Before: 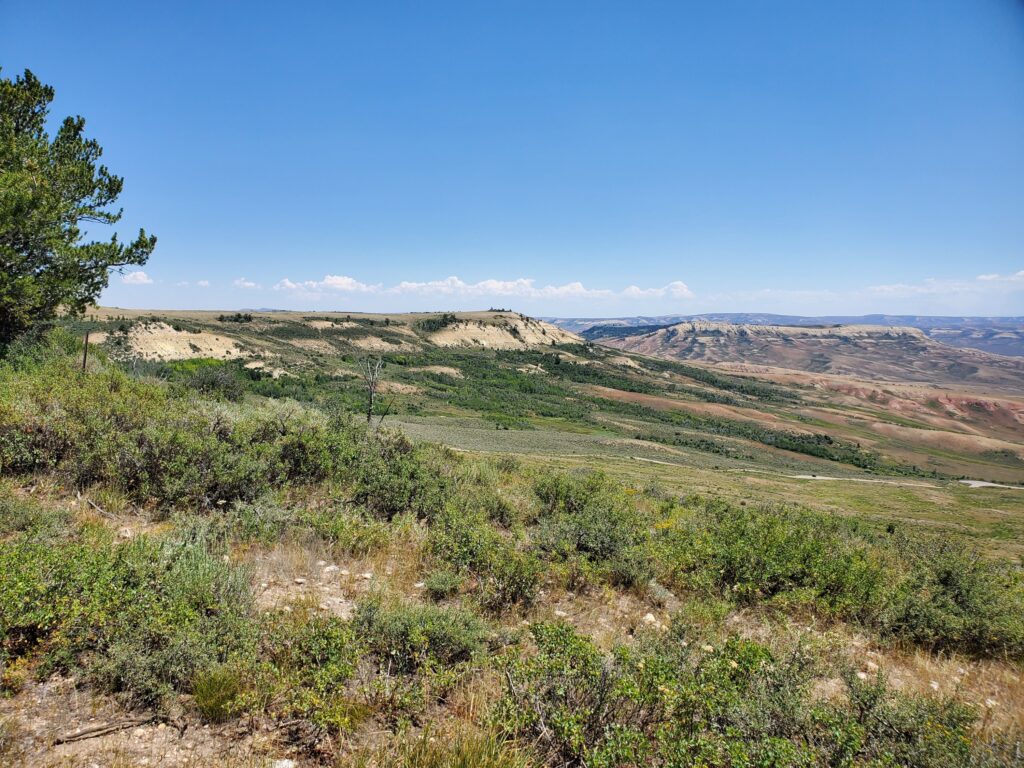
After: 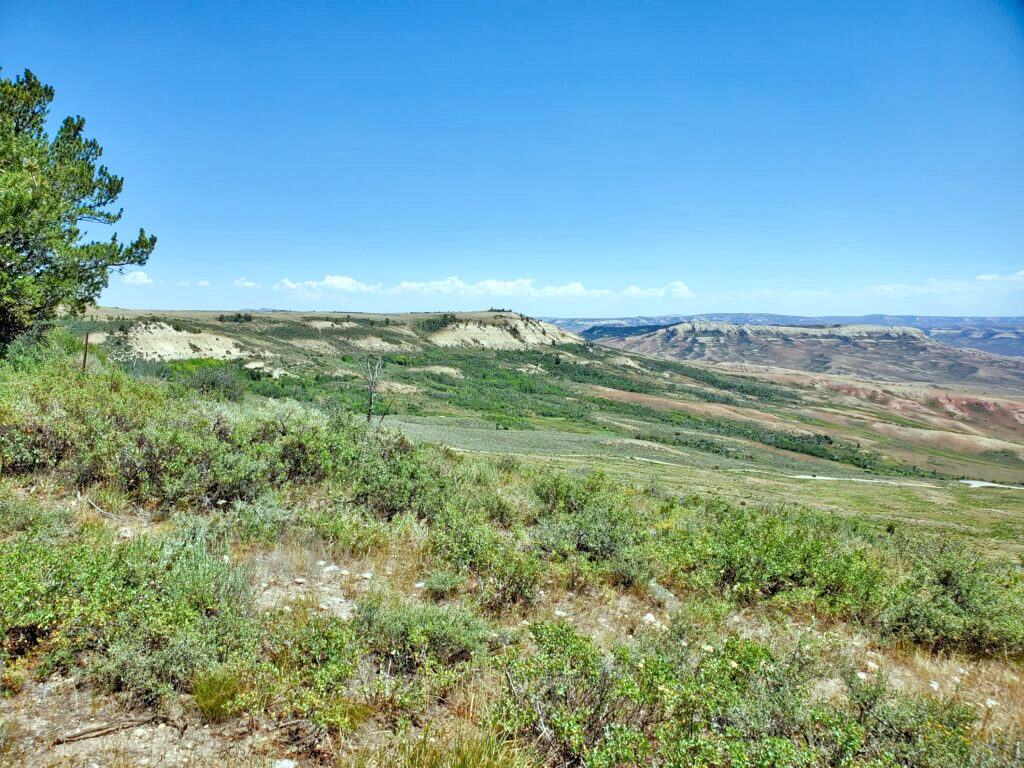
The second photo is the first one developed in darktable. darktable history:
color balance rgb: shadows lift › luminance -19.754%, highlights gain › luminance 15.255%, highlights gain › chroma 3.905%, highlights gain › hue 209.21°, perceptual saturation grading › global saturation 20%, perceptual saturation grading › highlights -49.037%, perceptual saturation grading › shadows 25.615%, global vibrance 14.507%
tone equalizer: -7 EV 0.15 EV, -6 EV 0.562 EV, -5 EV 1.18 EV, -4 EV 1.29 EV, -3 EV 1.16 EV, -2 EV 0.6 EV, -1 EV 0.146 EV
